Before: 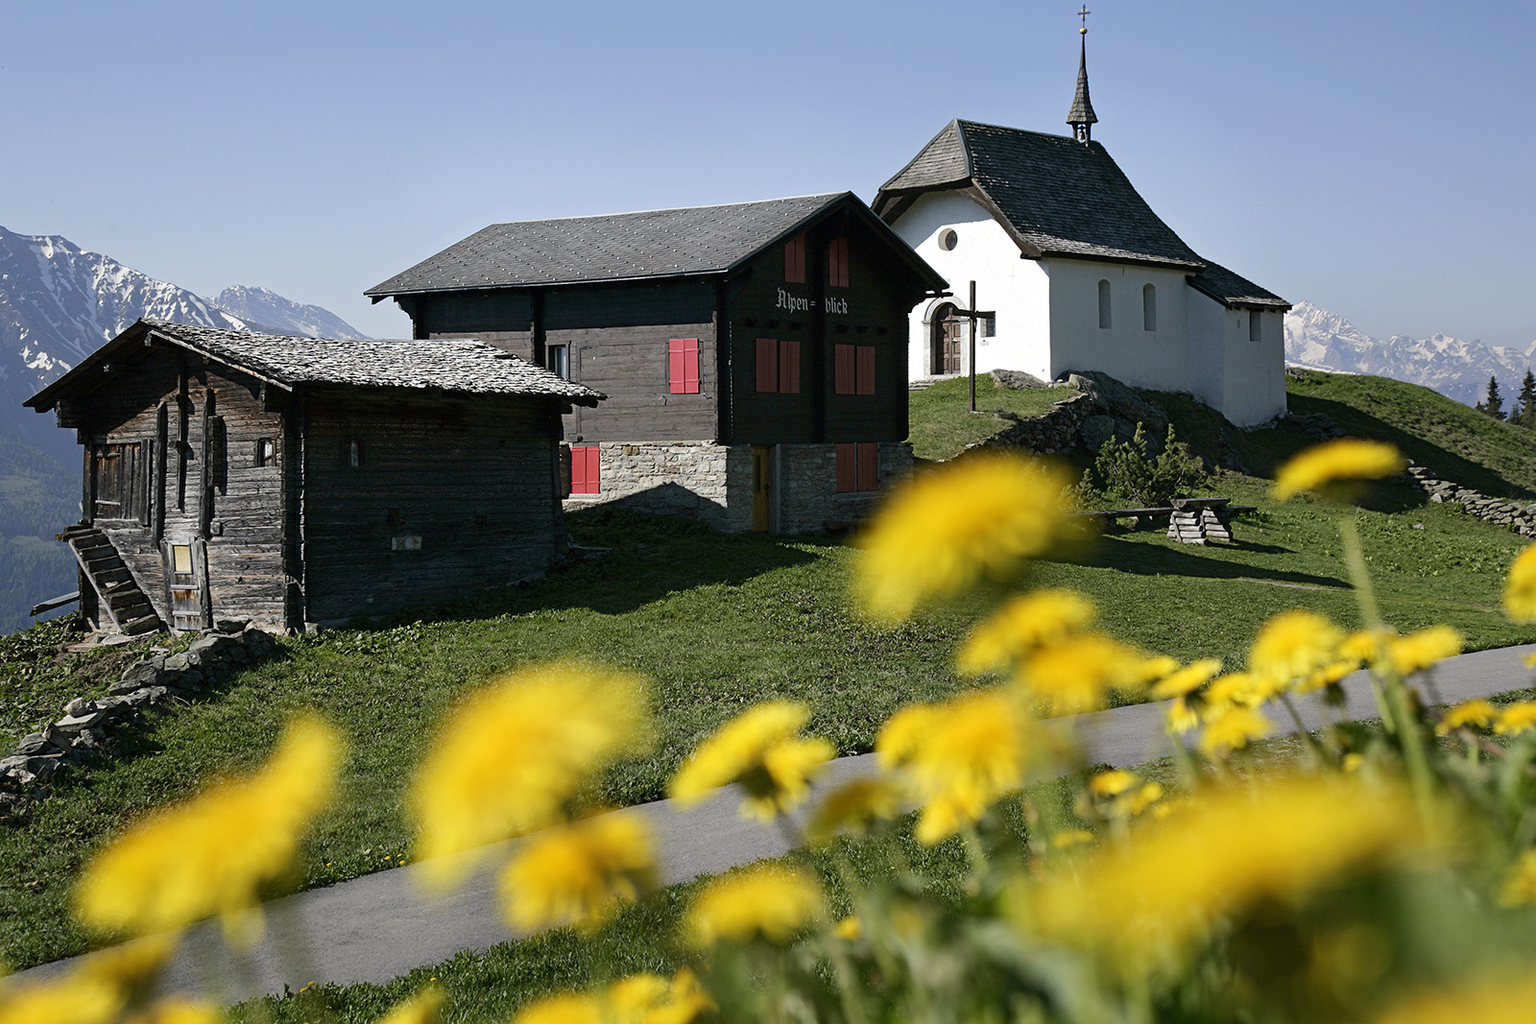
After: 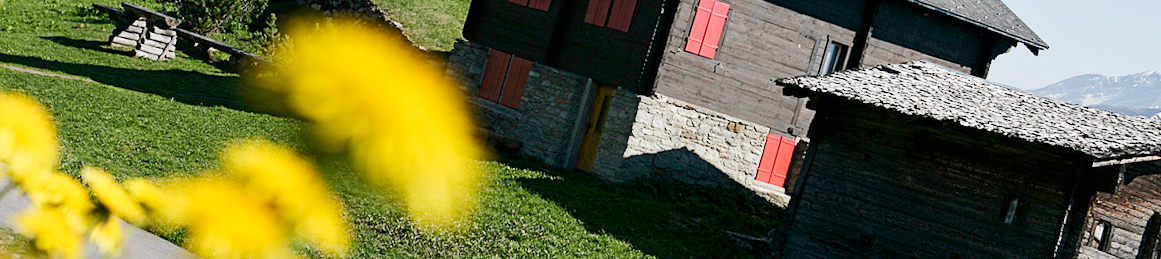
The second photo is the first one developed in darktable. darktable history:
tone curve: curves: ch0 [(0, 0) (0.003, 0.003) (0.011, 0.014) (0.025, 0.033) (0.044, 0.06) (0.069, 0.096) (0.1, 0.132) (0.136, 0.174) (0.177, 0.226) (0.224, 0.282) (0.277, 0.352) (0.335, 0.435) (0.399, 0.524) (0.468, 0.615) (0.543, 0.695) (0.623, 0.771) (0.709, 0.835) (0.801, 0.894) (0.898, 0.944) (1, 1)], preserve colors none
crop and rotate: angle 16.12°, top 30.835%, bottom 35.653%
